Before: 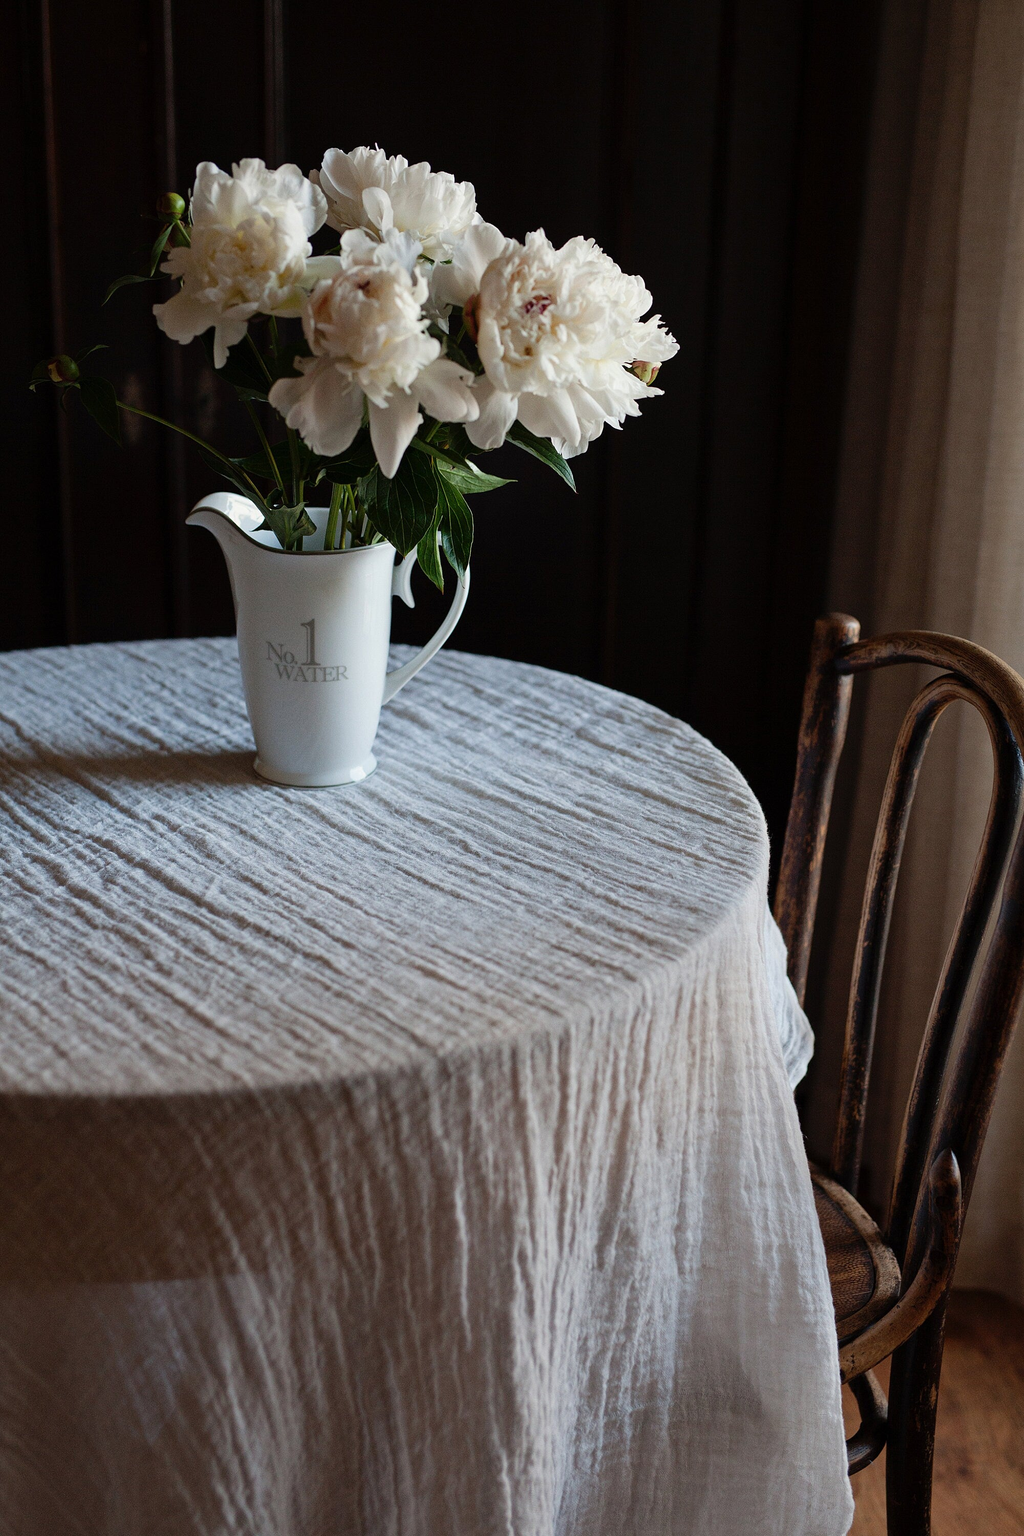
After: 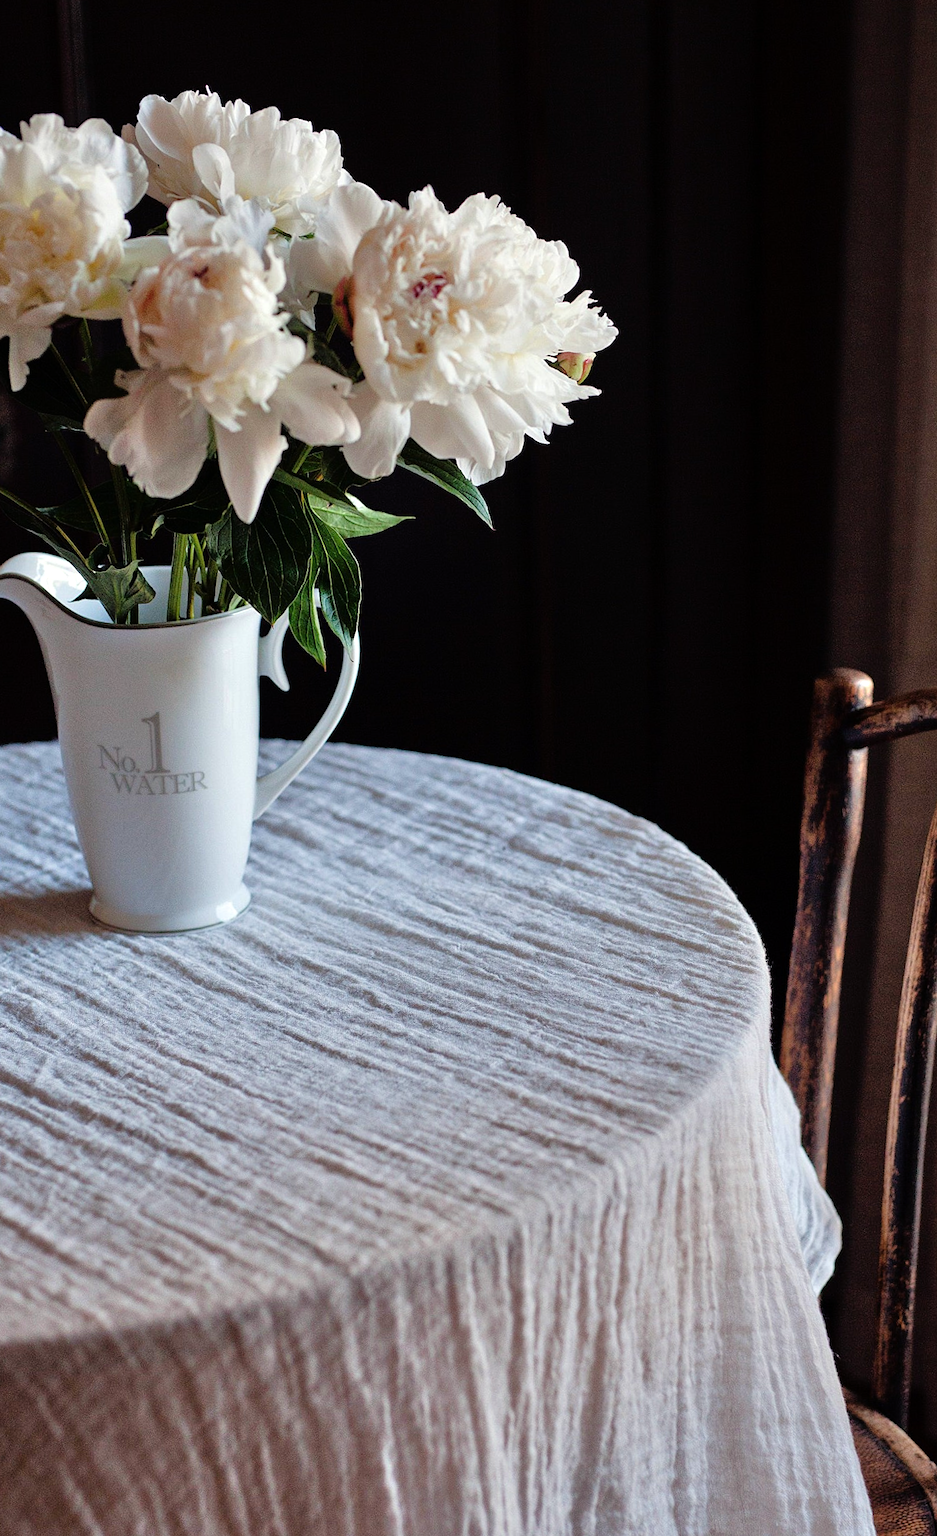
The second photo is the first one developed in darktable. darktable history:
crop: left 18.479%, right 12.2%, bottom 13.971%
tone equalizer: -7 EV 0.15 EV, -6 EV 0.6 EV, -5 EV 1.15 EV, -4 EV 1.33 EV, -3 EV 1.15 EV, -2 EV 0.6 EV, -1 EV 0.15 EV, mask exposure compensation -0.5 EV
color balance: gamma [0.9, 0.988, 0.975, 1.025], gain [1.05, 1, 1, 1]
rotate and perspective: rotation -3°, crop left 0.031, crop right 0.968, crop top 0.07, crop bottom 0.93
